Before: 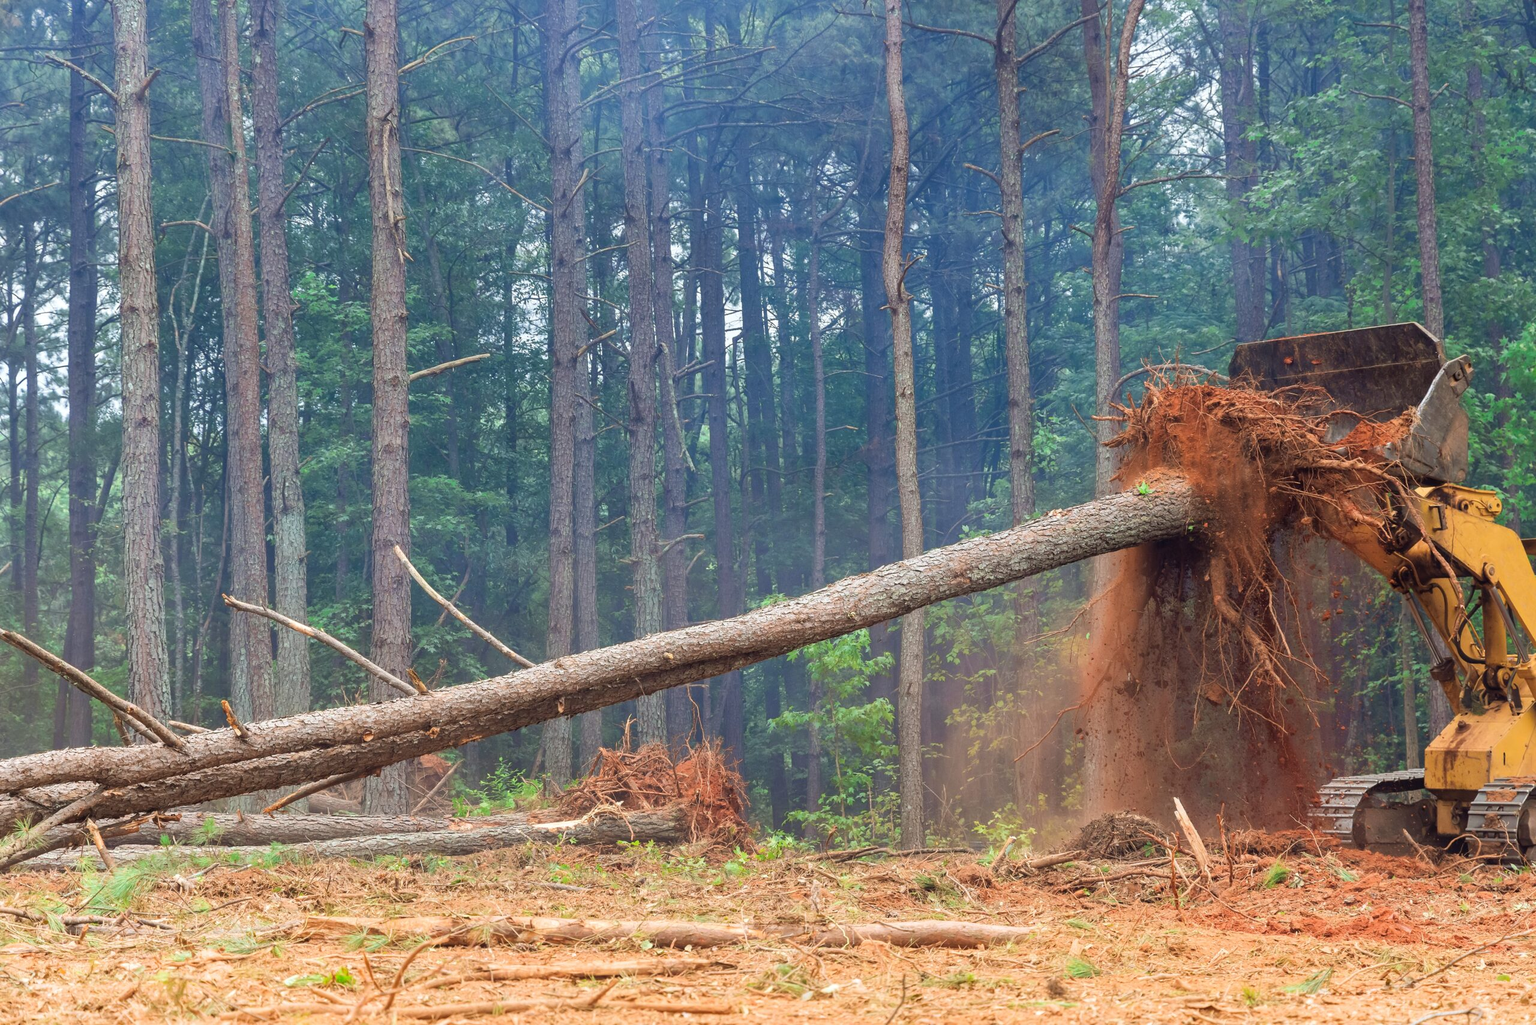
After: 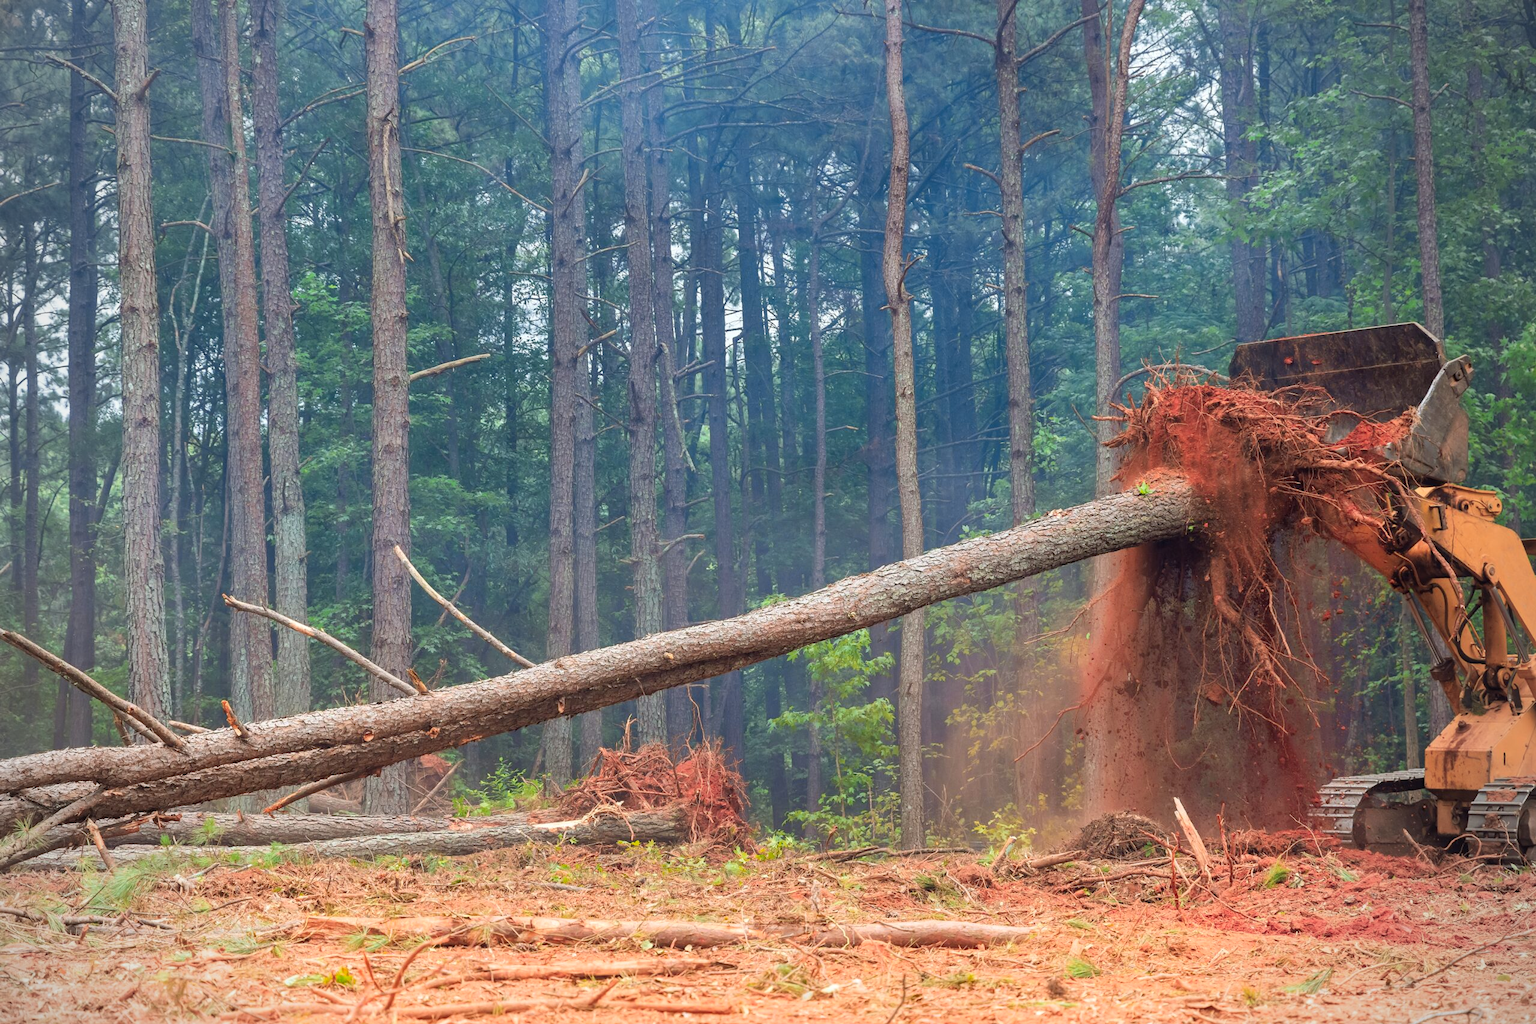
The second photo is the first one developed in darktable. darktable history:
vignetting: on, module defaults
color zones: curves: ch1 [(0.239, 0.552) (0.75, 0.5)]; ch2 [(0.25, 0.462) (0.749, 0.457)], mix 25.94%
